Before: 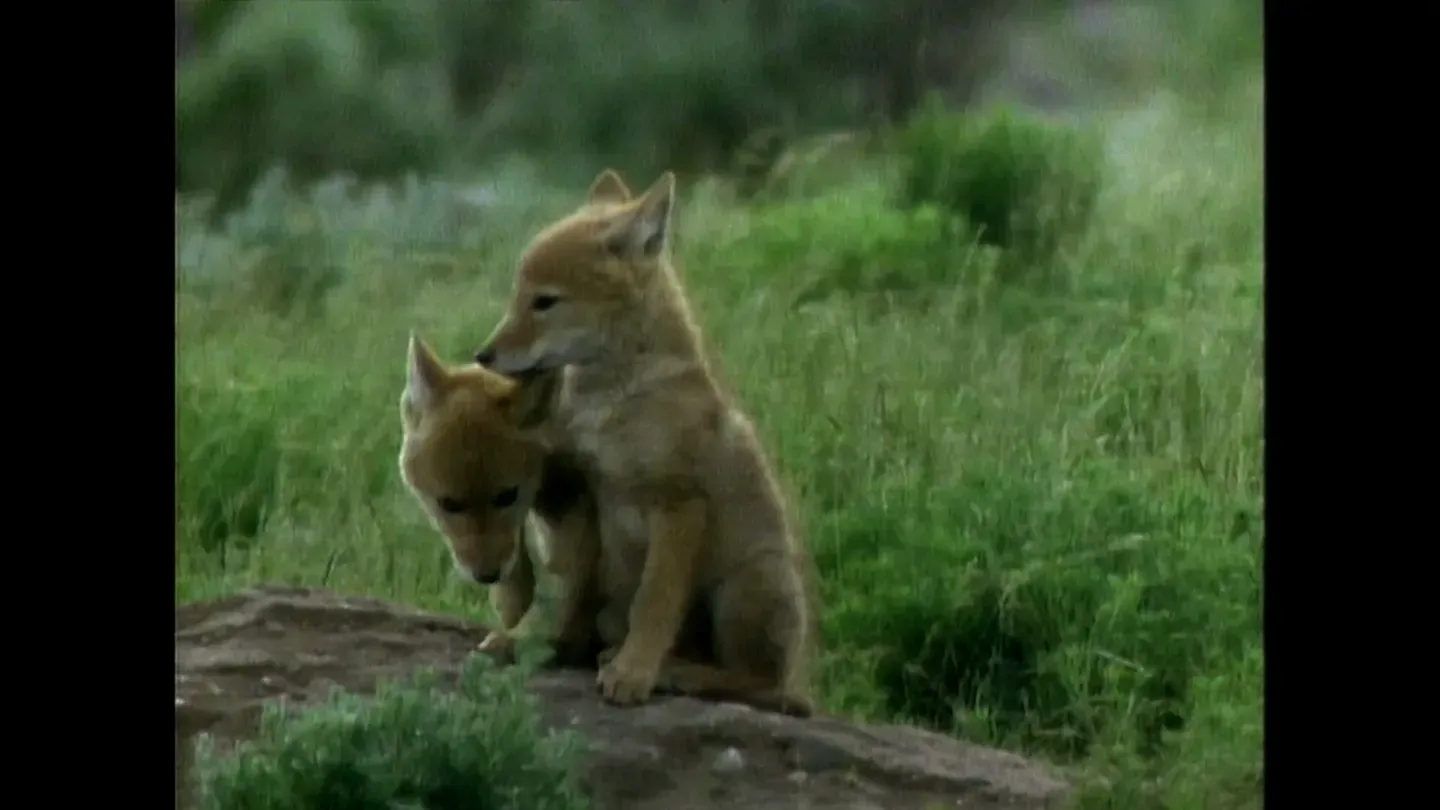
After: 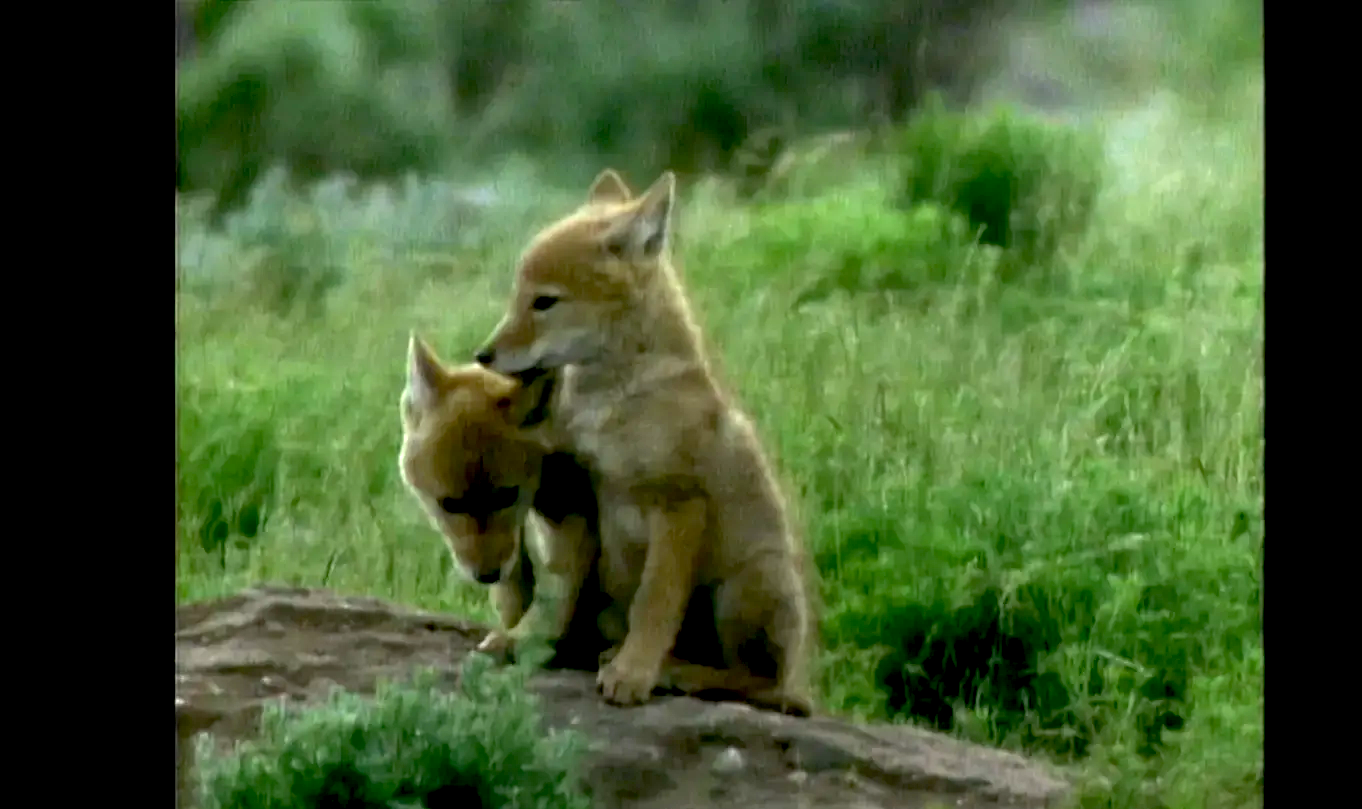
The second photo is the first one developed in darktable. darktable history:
exposure: black level correction 0.01, exposure 1 EV, compensate highlight preservation false
crop and rotate: left 0%, right 5.356%
